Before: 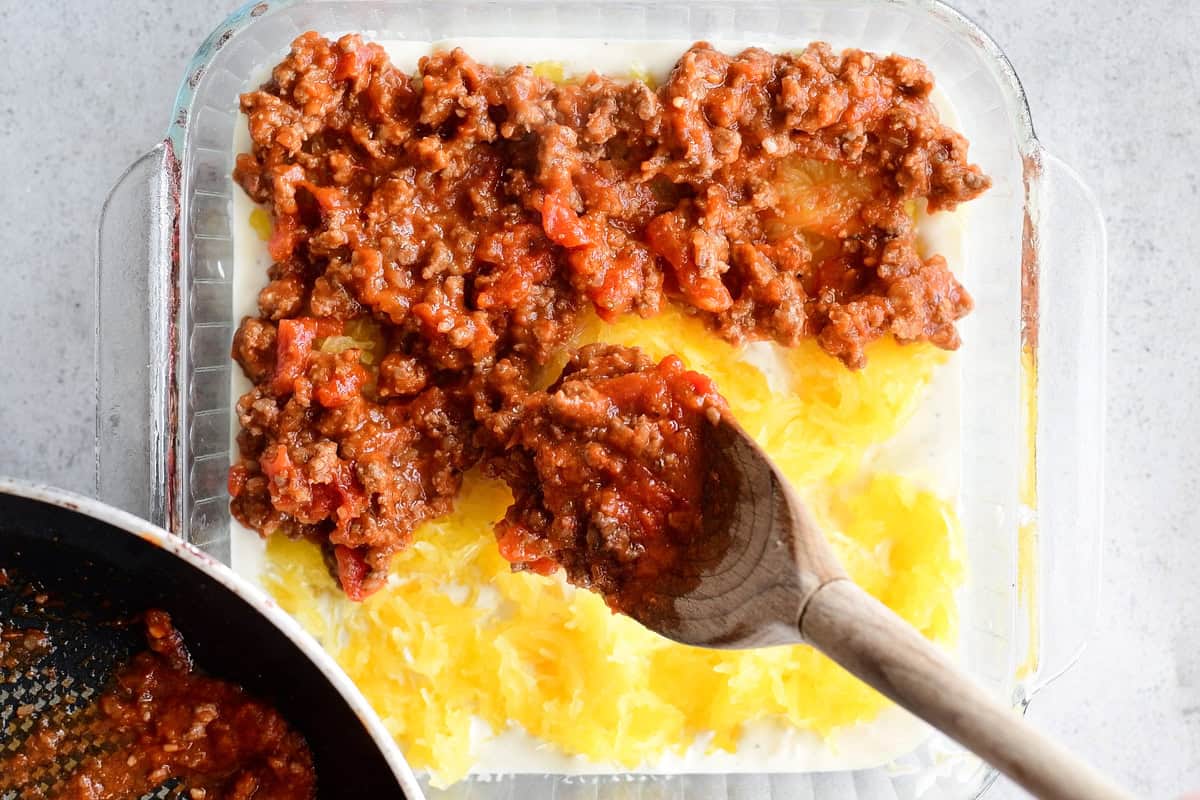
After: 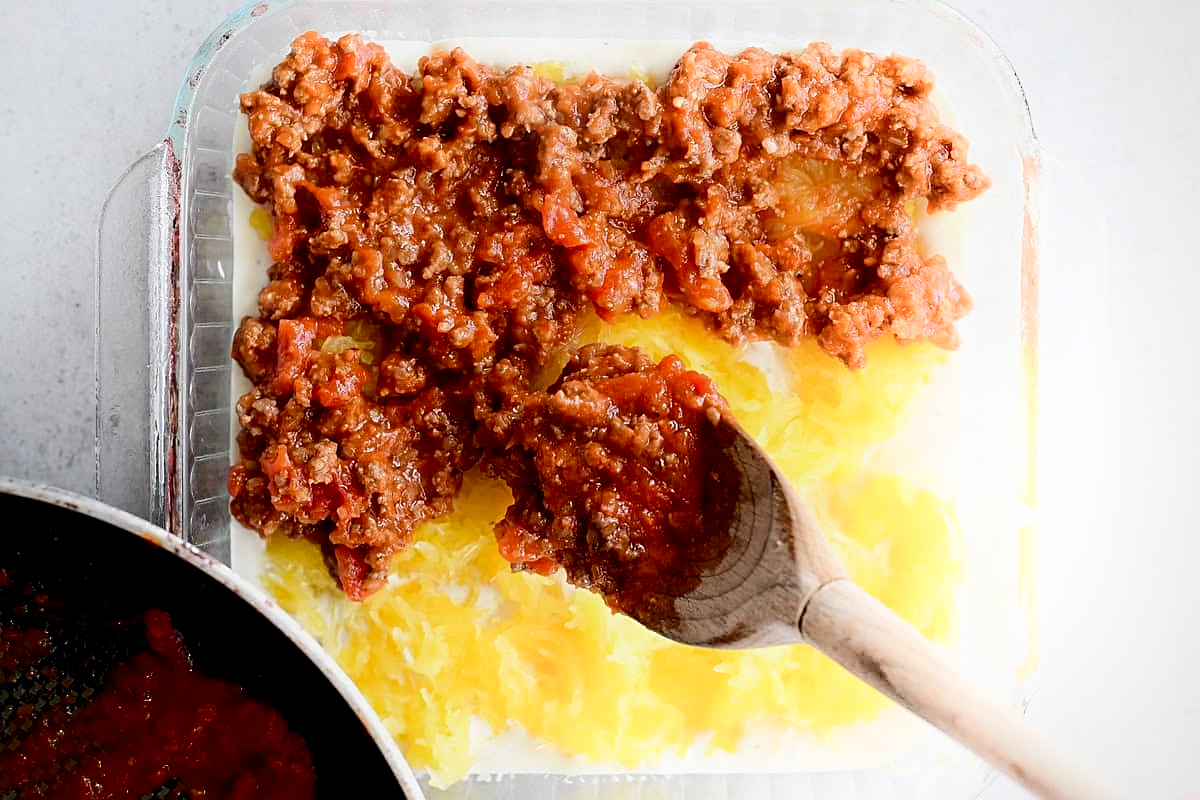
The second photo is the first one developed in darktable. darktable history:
sharpen: on, module defaults
exposure: black level correction 0.009, exposure -0.162 EV, compensate highlight preservation false
vignetting: fall-off radius 60.74%, brightness -0.274
shadows and highlights: shadows -89.52, highlights 89.11, soften with gaussian
